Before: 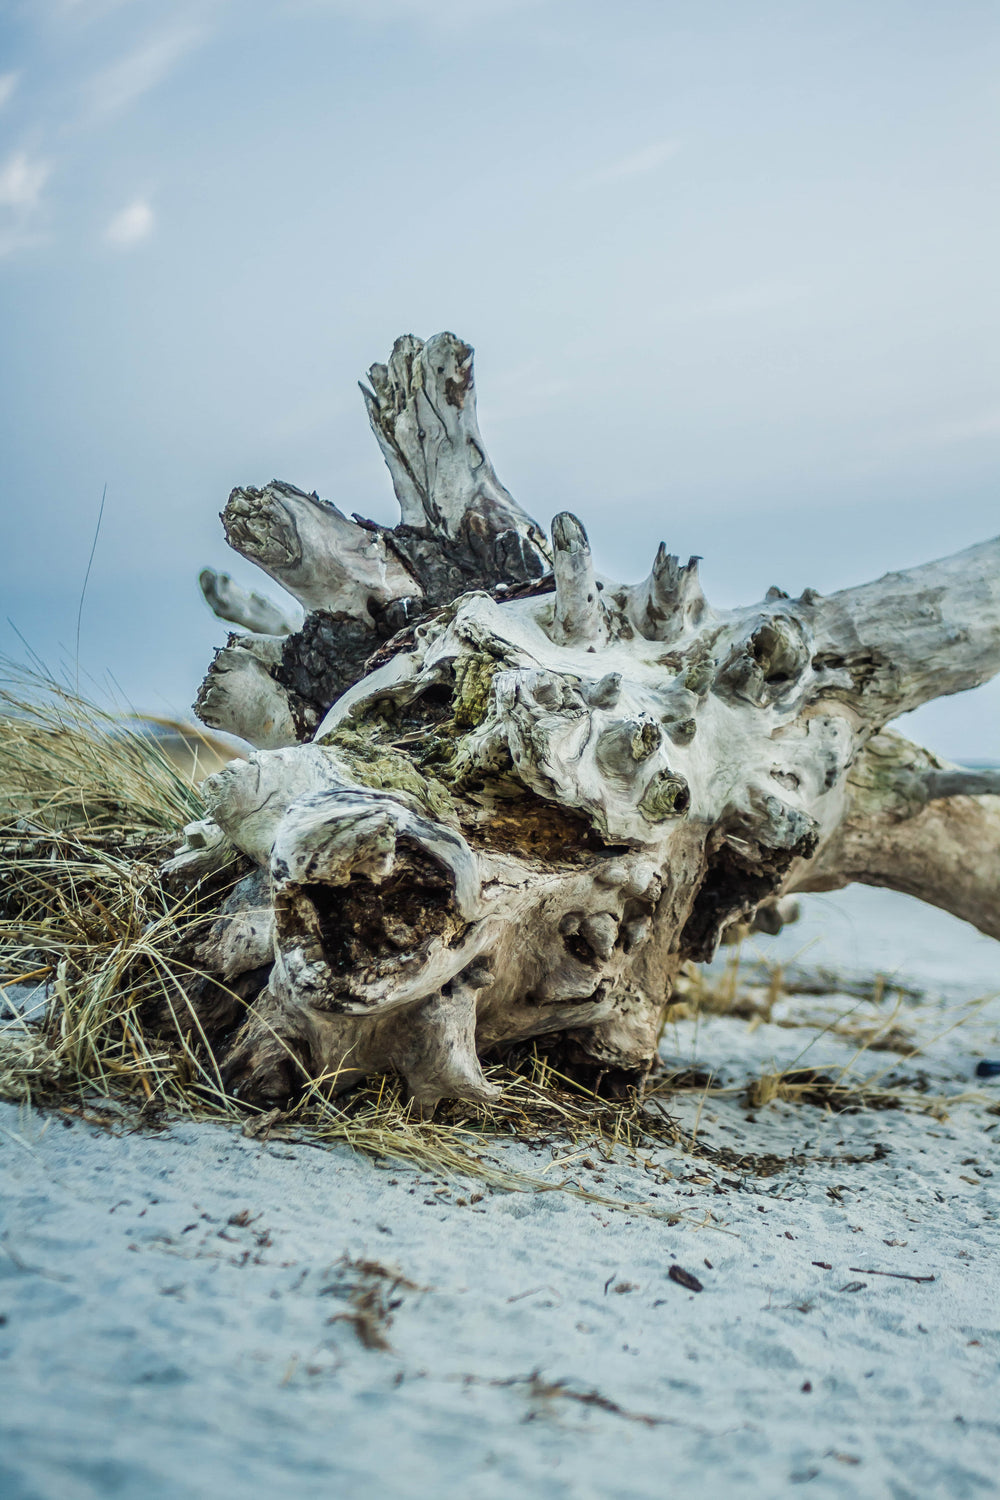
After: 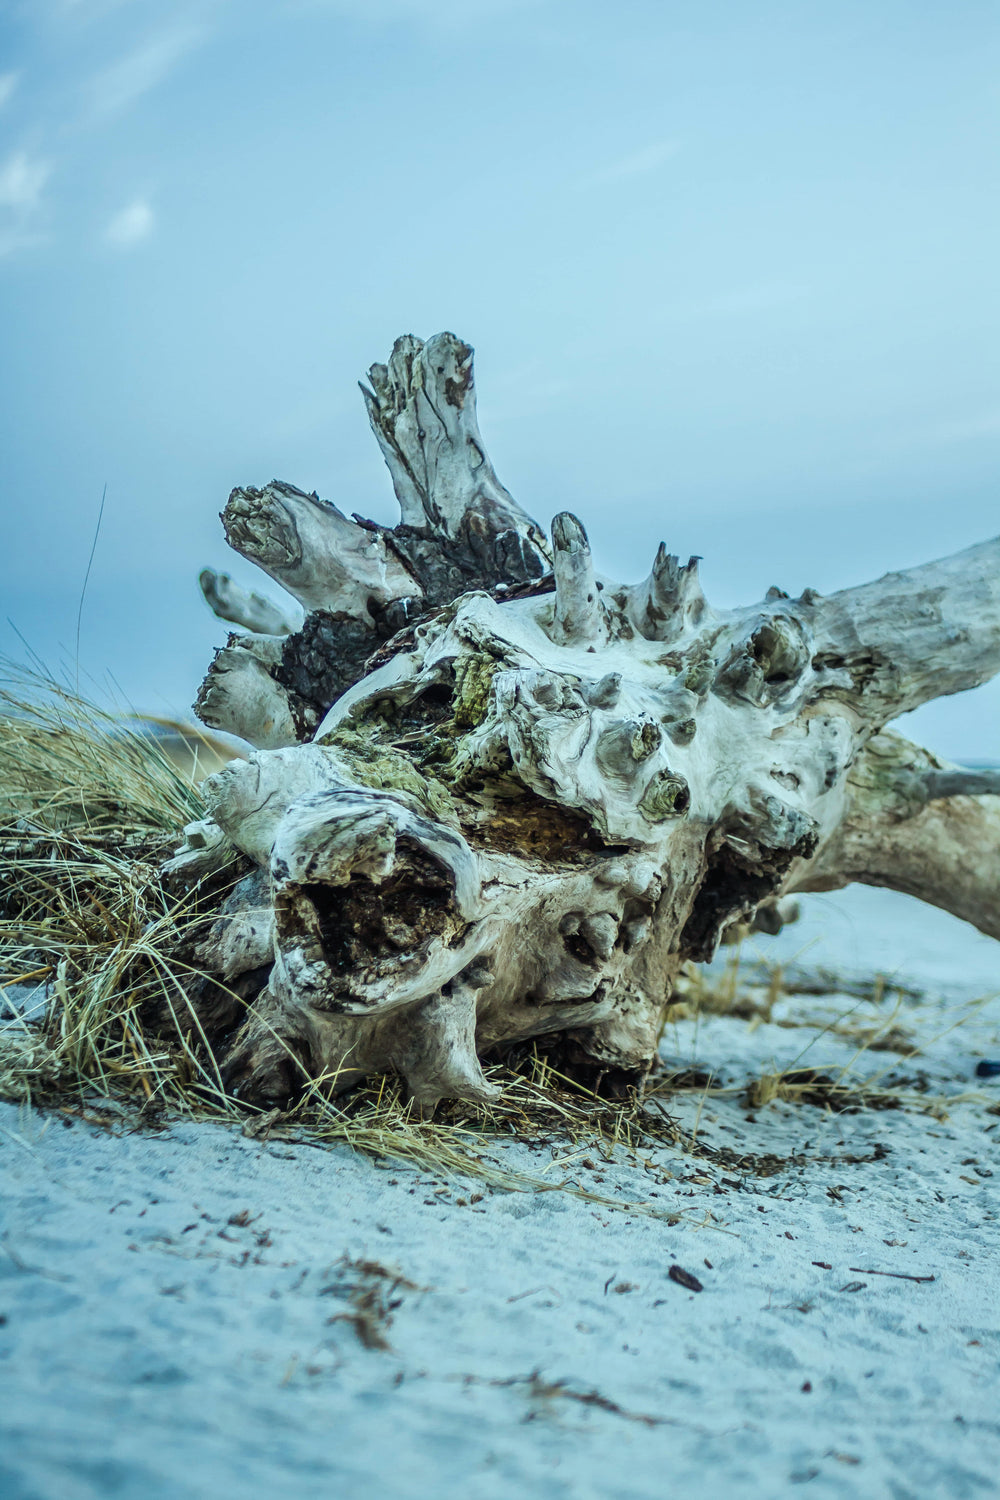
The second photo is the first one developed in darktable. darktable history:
color calibration: illuminant F (fluorescent), F source F9 (Cool White Deluxe 4150 K) – high CRI, x 0.374, y 0.373, temperature 4163 K
color correction: highlights a* -4.6, highlights b* 5.04, saturation 0.971
